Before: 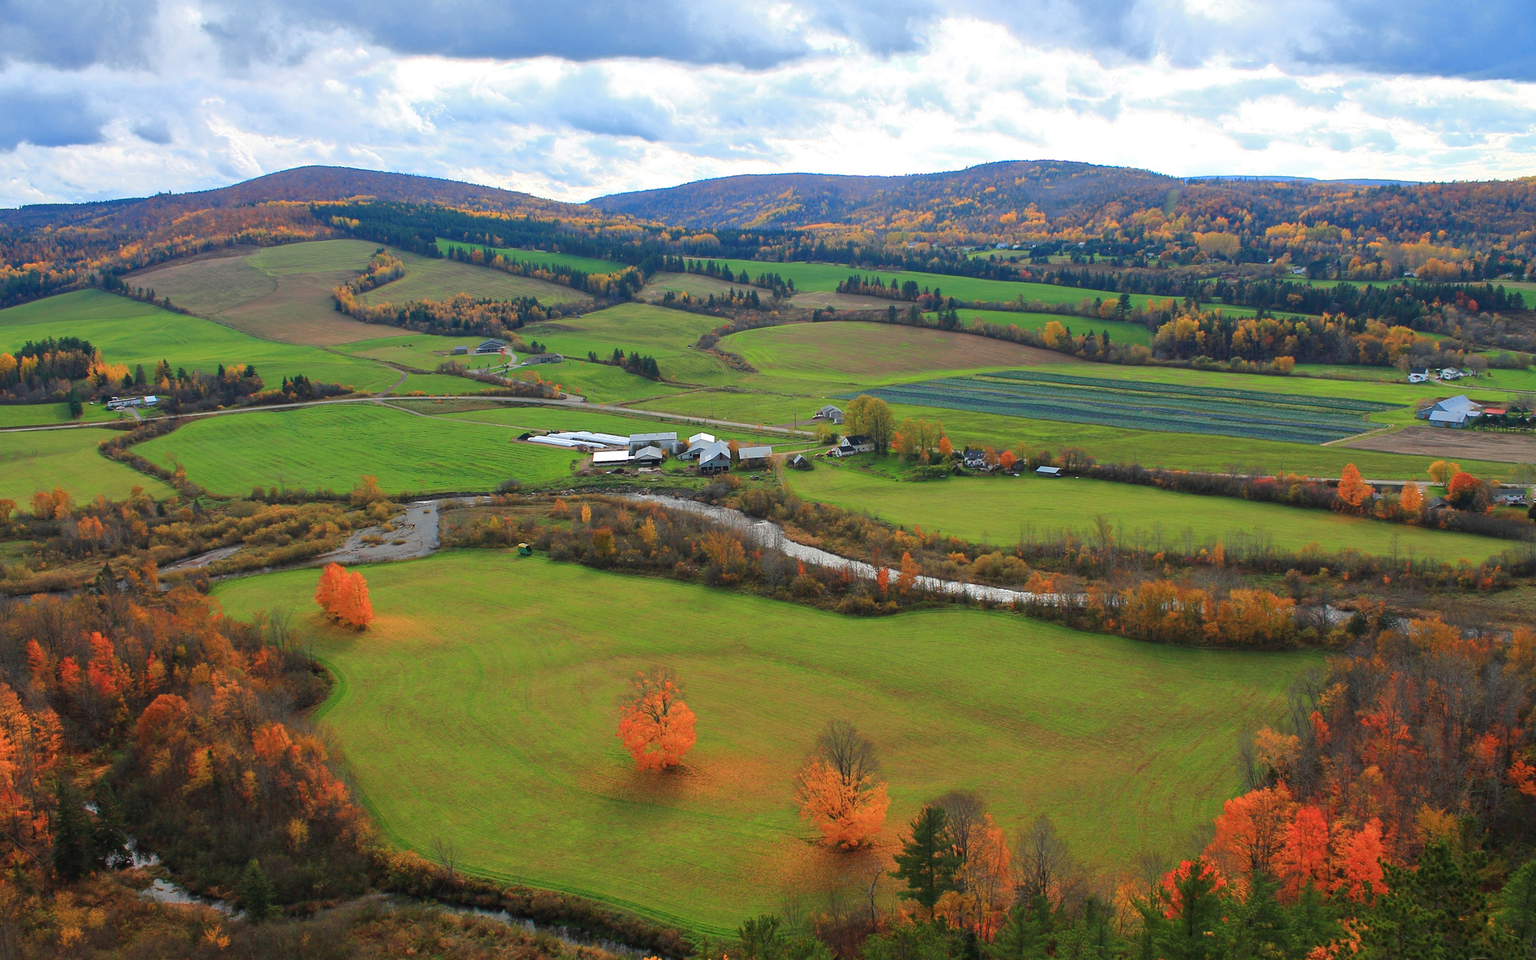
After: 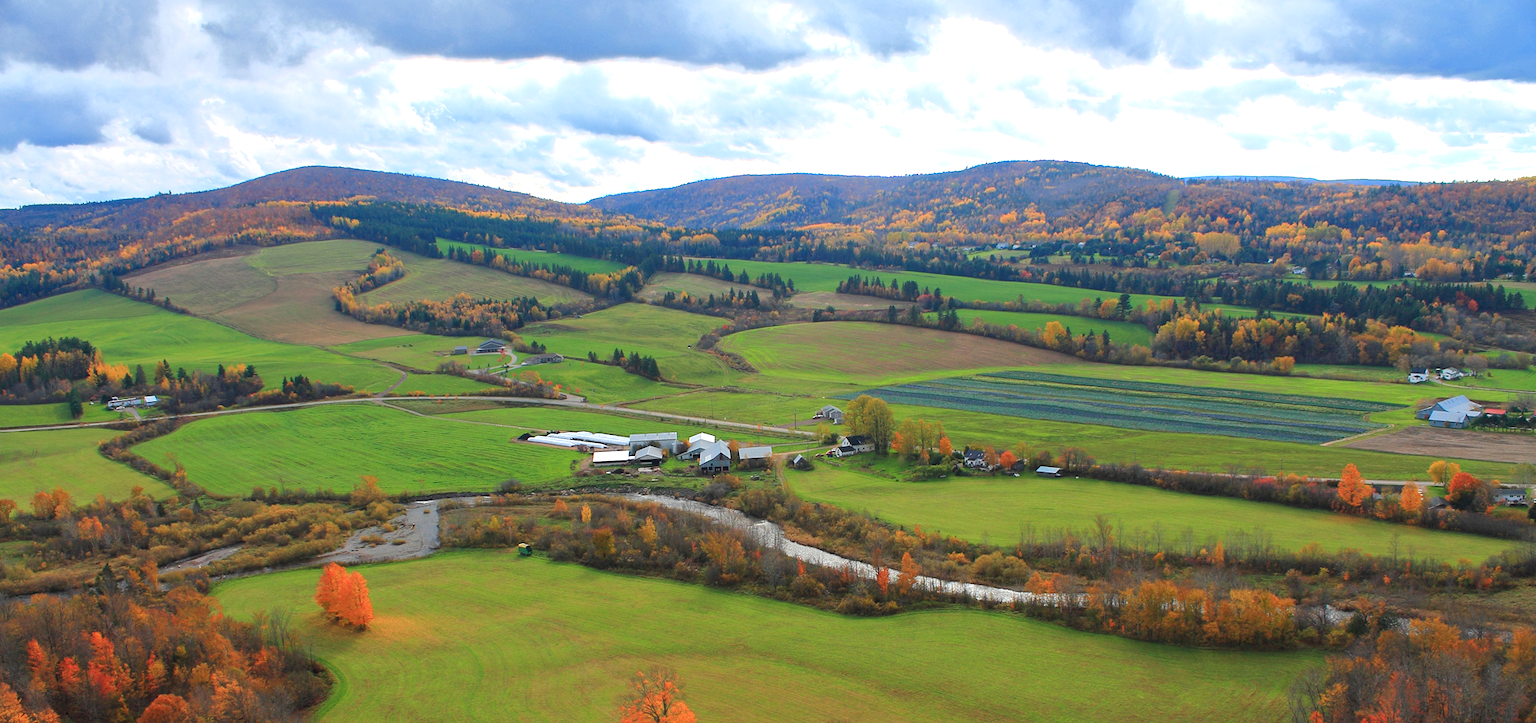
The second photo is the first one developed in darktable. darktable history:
crop: bottom 24.601%
exposure: exposure 0.201 EV, compensate exposure bias true, compensate highlight preservation false
